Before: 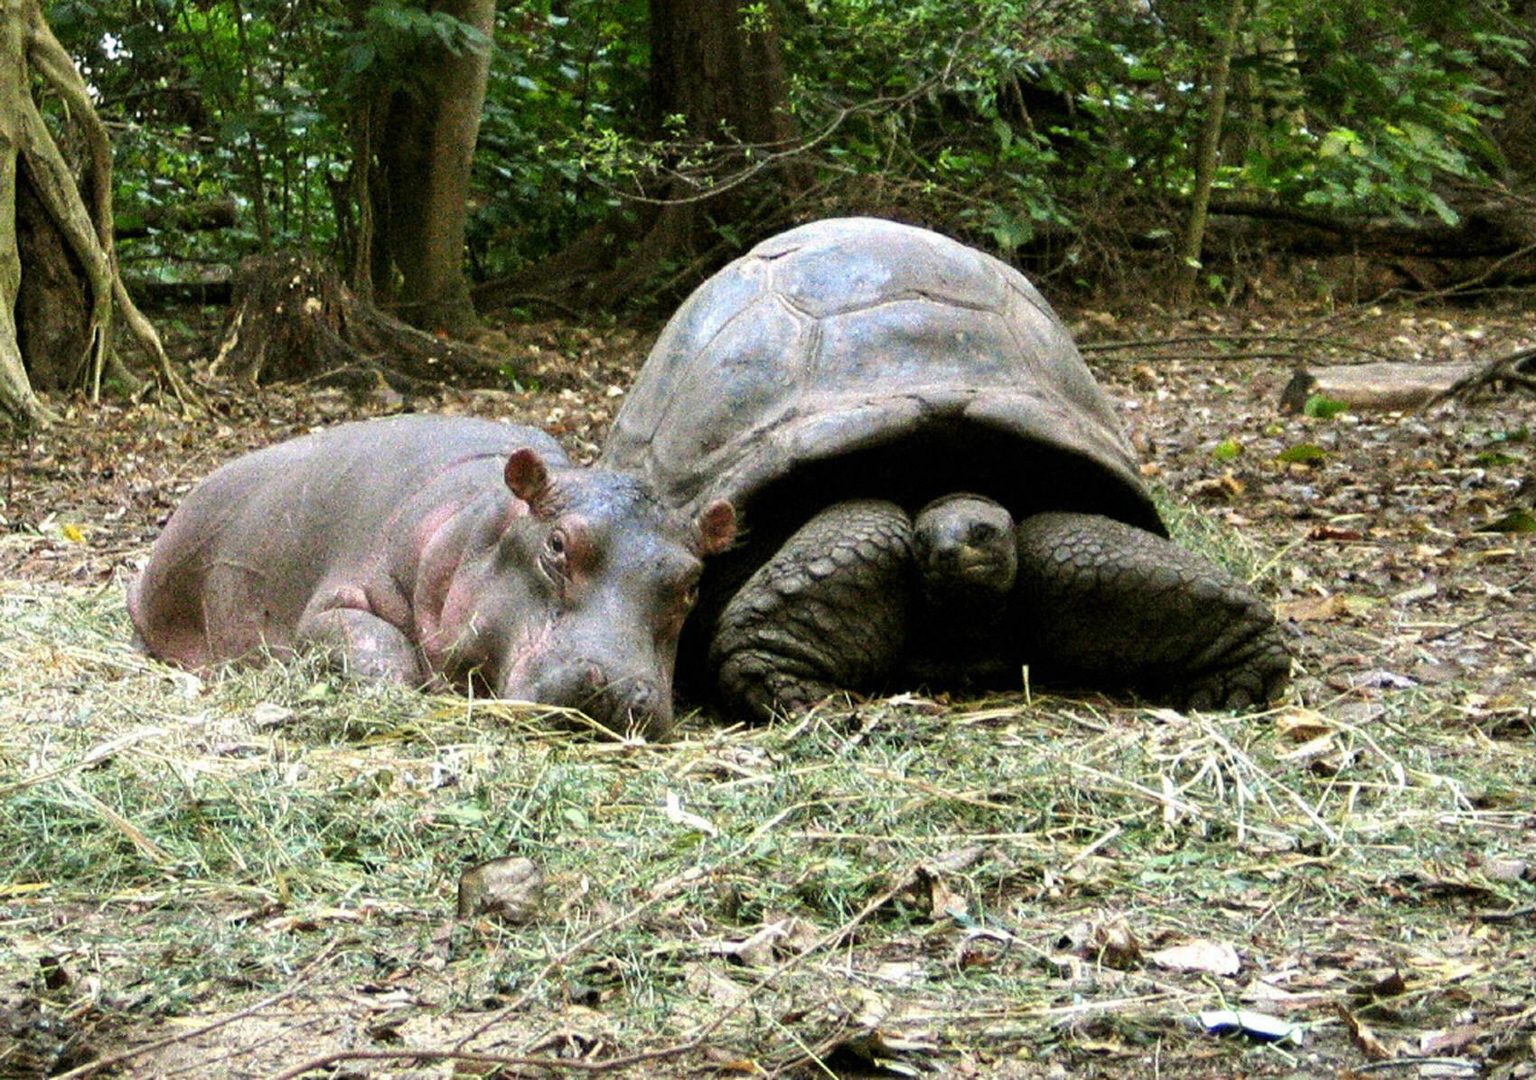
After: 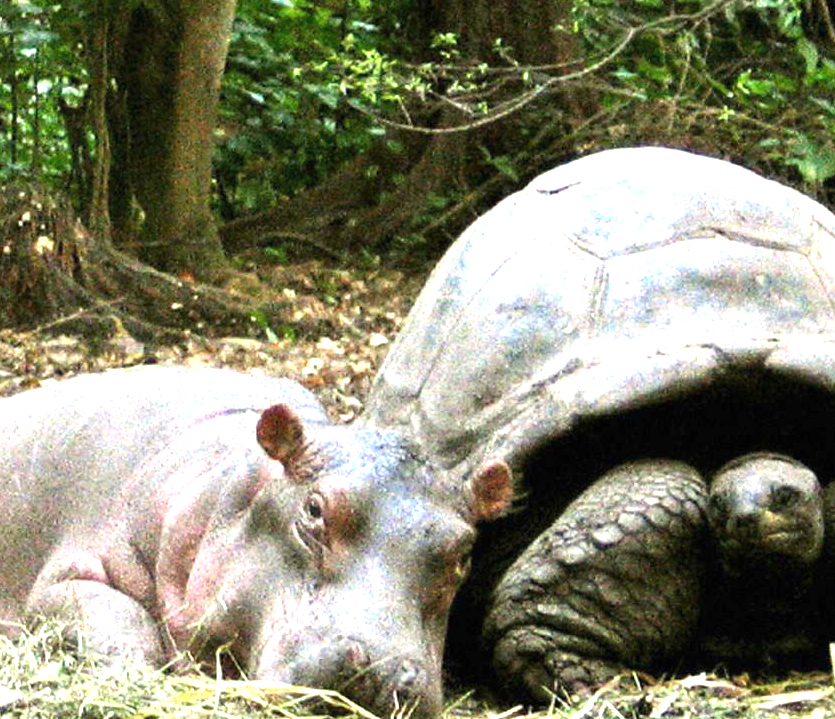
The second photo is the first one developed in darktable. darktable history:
exposure: black level correction 0, exposure 1.095 EV, compensate highlight preservation false
crop: left 17.78%, top 7.841%, right 33.045%, bottom 31.975%
